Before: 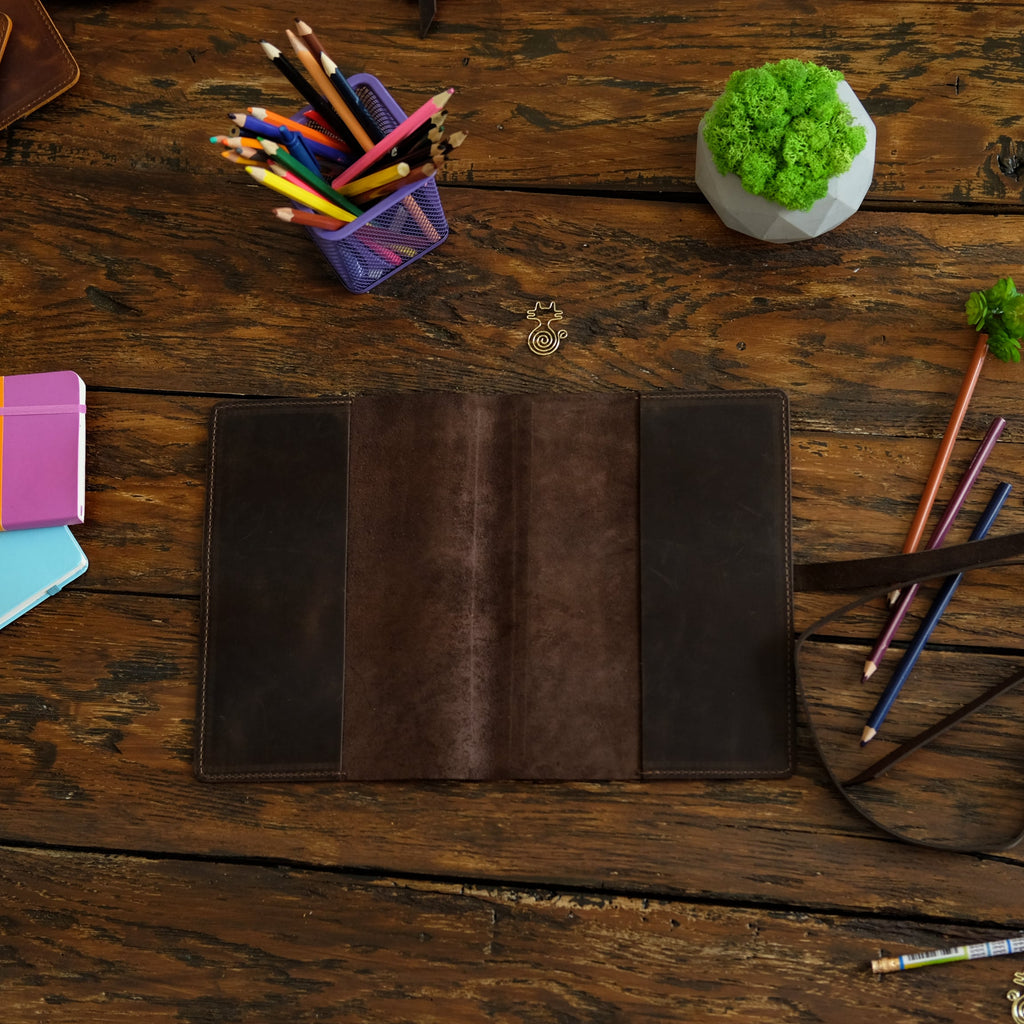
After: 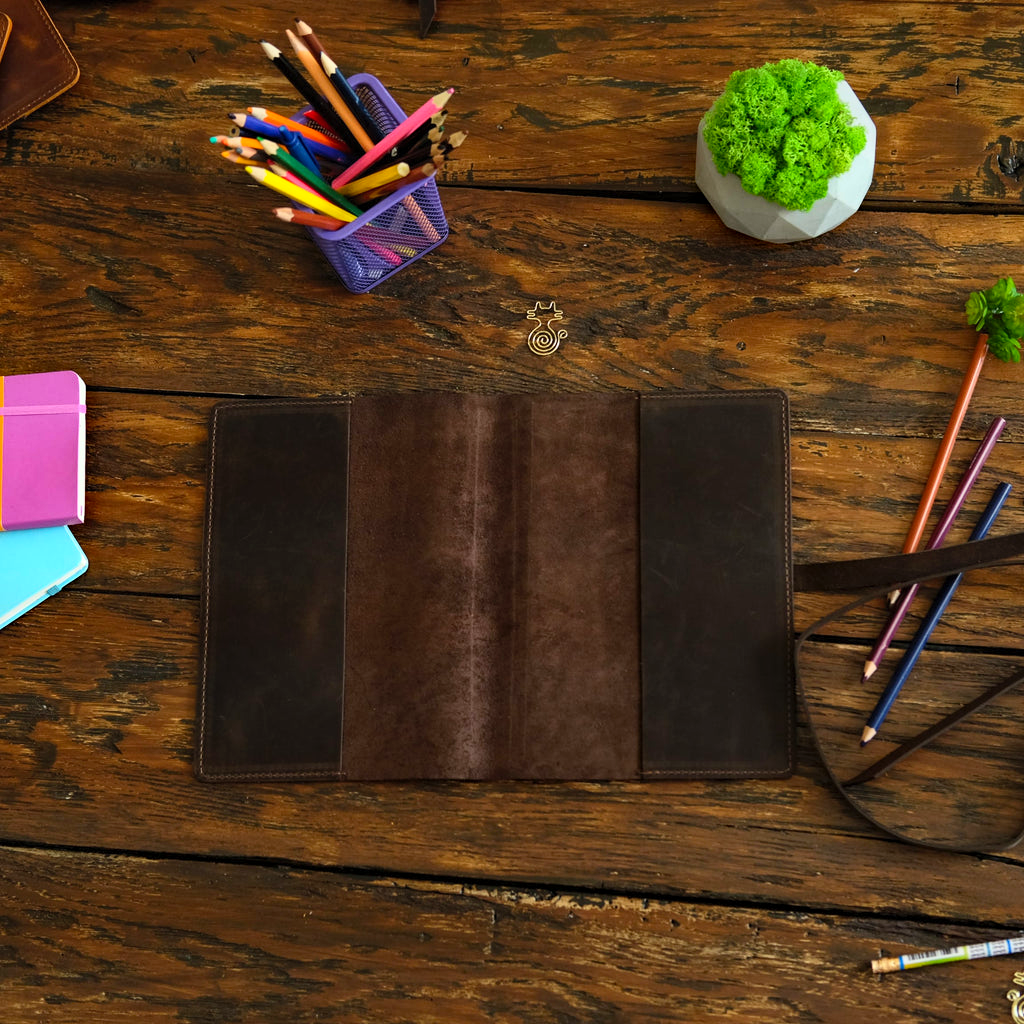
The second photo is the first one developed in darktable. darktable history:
haze removal: compatibility mode true, adaptive false
contrast brightness saturation: contrast 0.2, brightness 0.16, saturation 0.224
